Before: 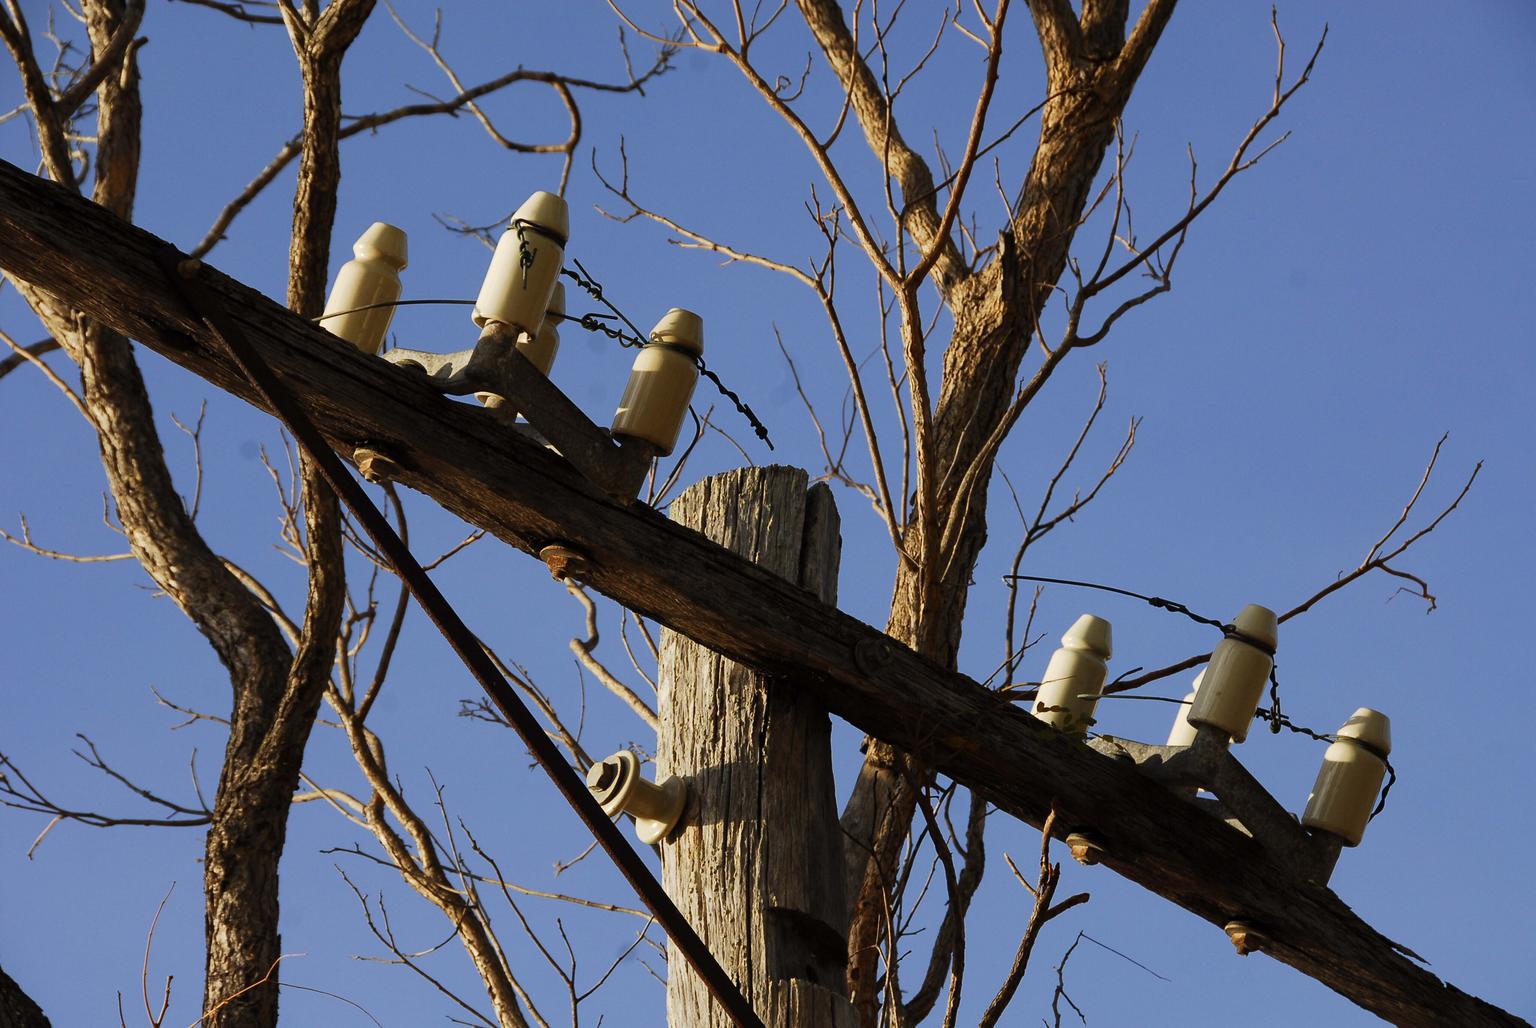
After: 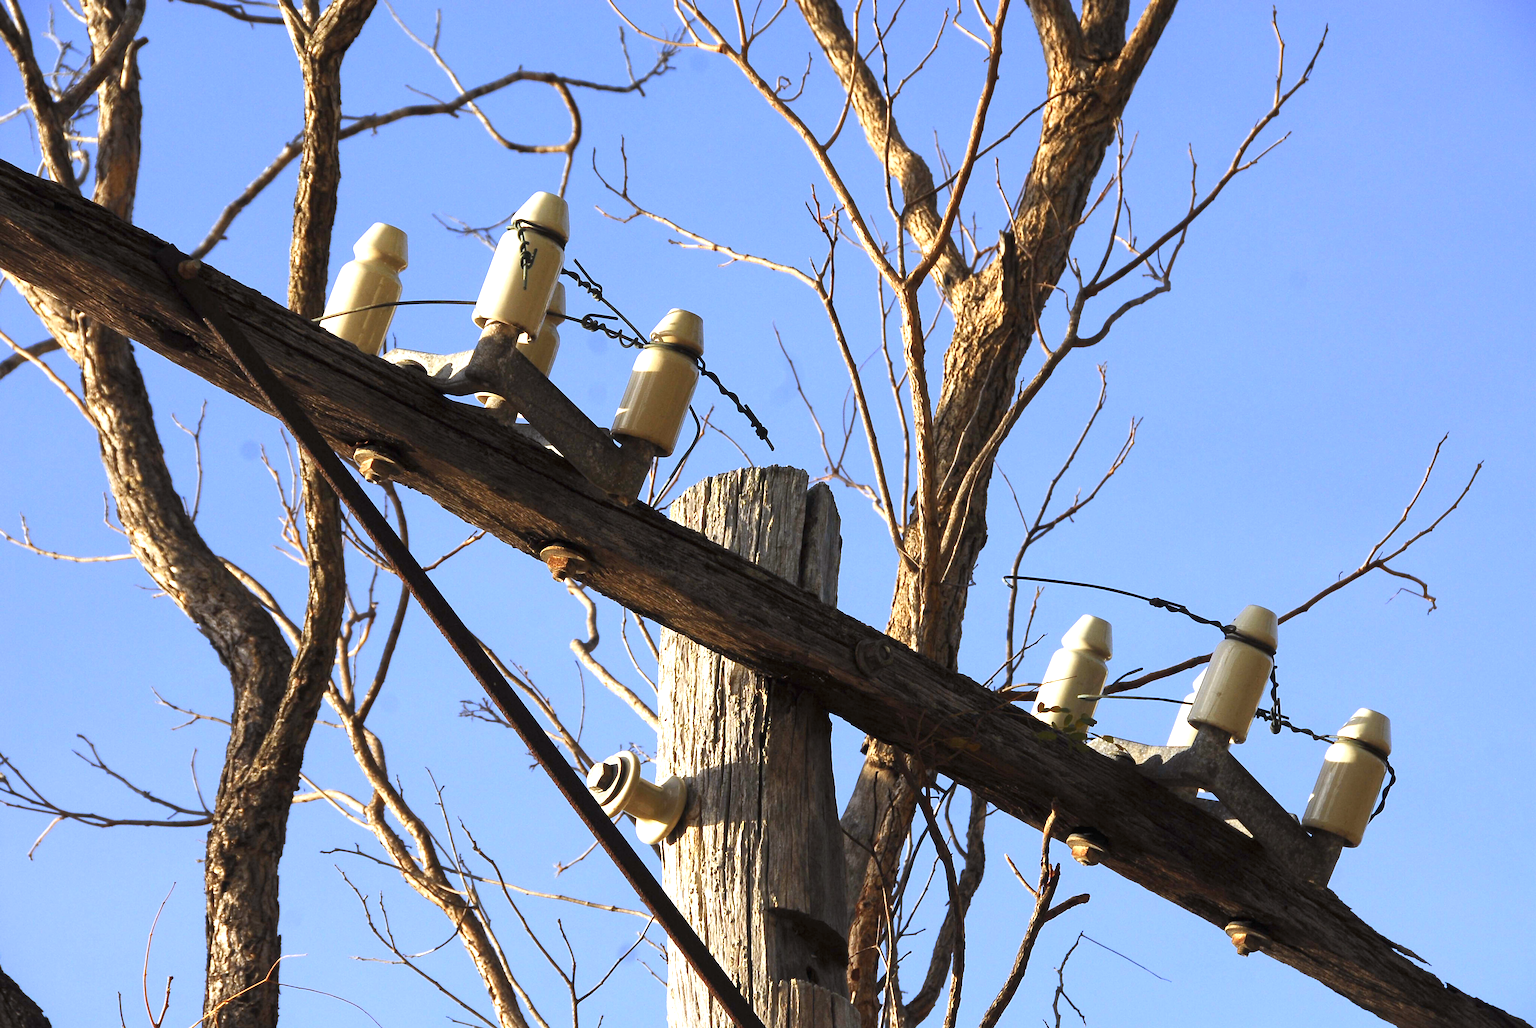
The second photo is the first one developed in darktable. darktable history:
white balance: red 0.967, blue 1.119, emerald 0.756
contrast brightness saturation: contrast 0.05, brightness 0.06, saturation 0.01
exposure: black level correction 0, exposure 1.1 EV, compensate exposure bias true, compensate highlight preservation false
